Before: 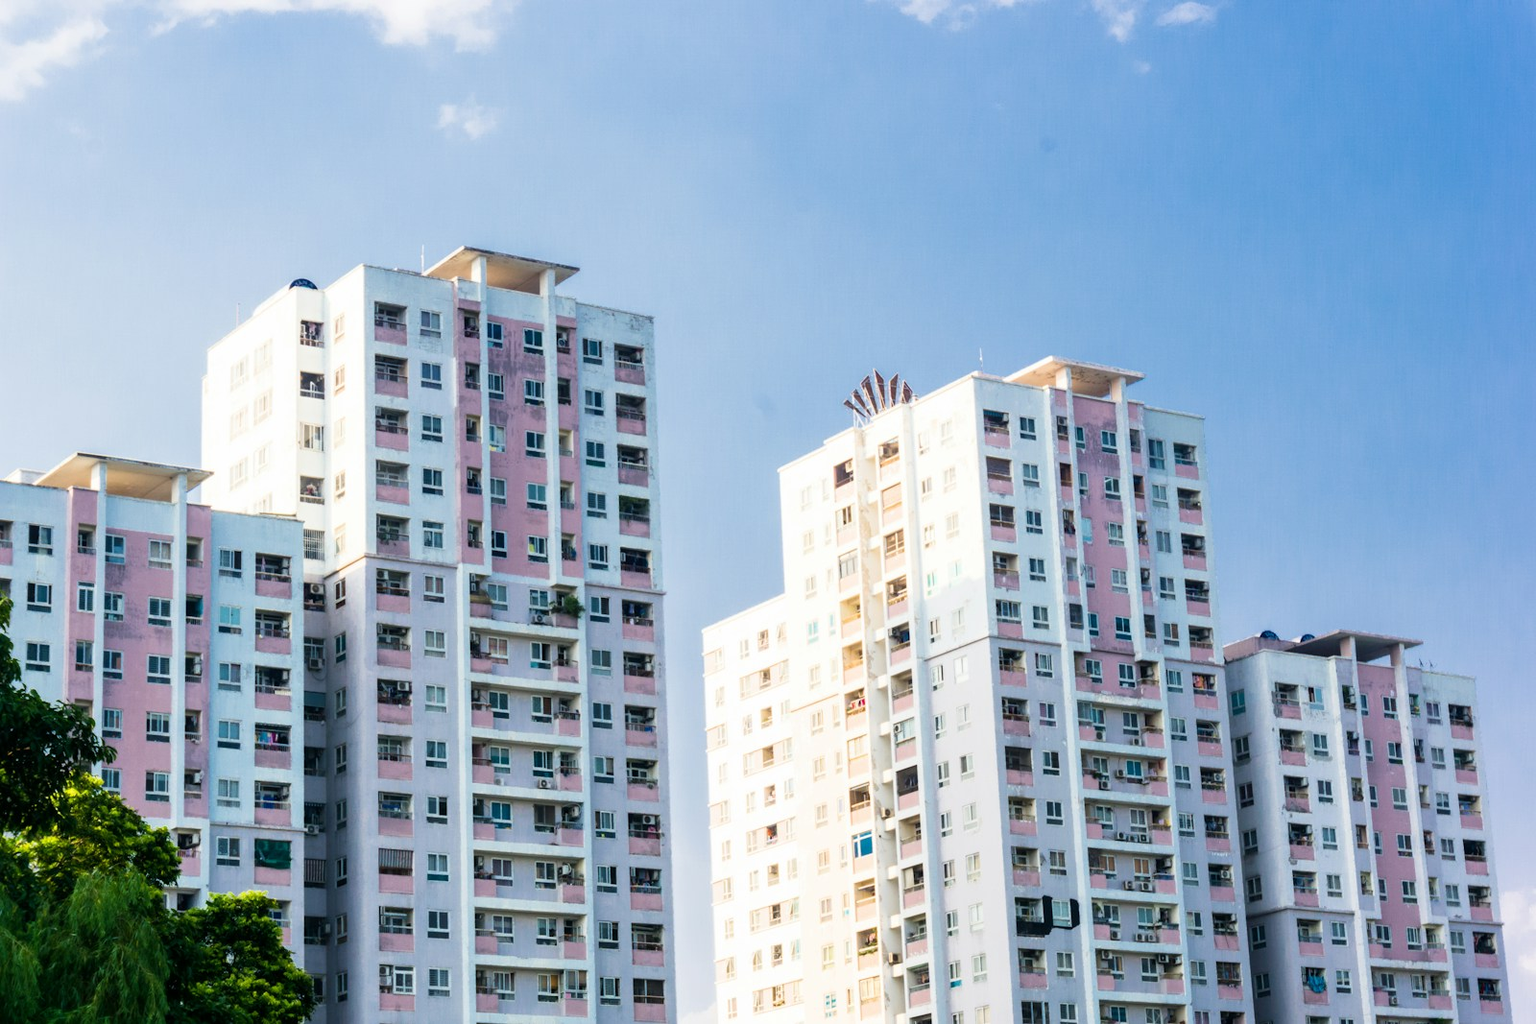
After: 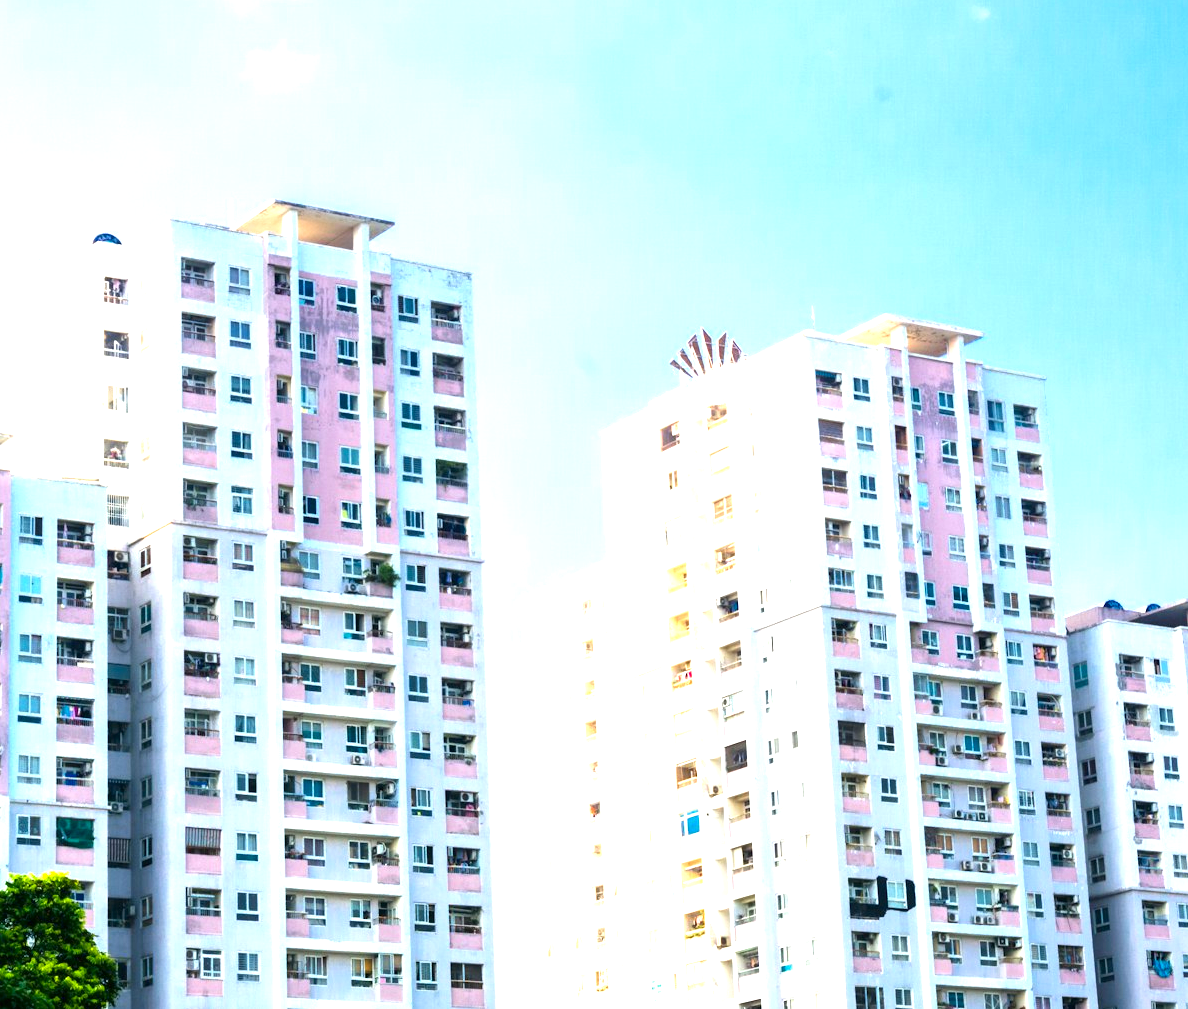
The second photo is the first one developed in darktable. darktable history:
exposure: black level correction 0, exposure 1.199 EV, compensate highlight preservation false
crop and rotate: left 13.174%, top 5.393%, right 12.563%
contrast brightness saturation: contrast 0.045, saturation 0.153
